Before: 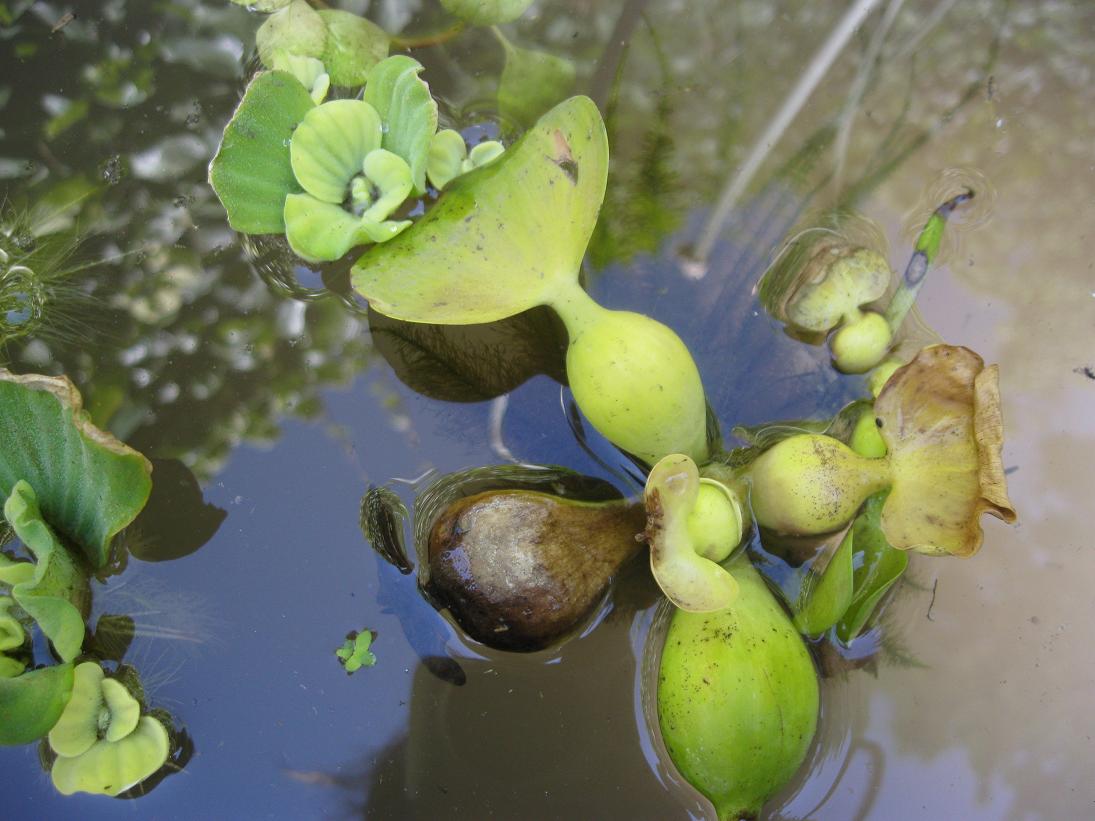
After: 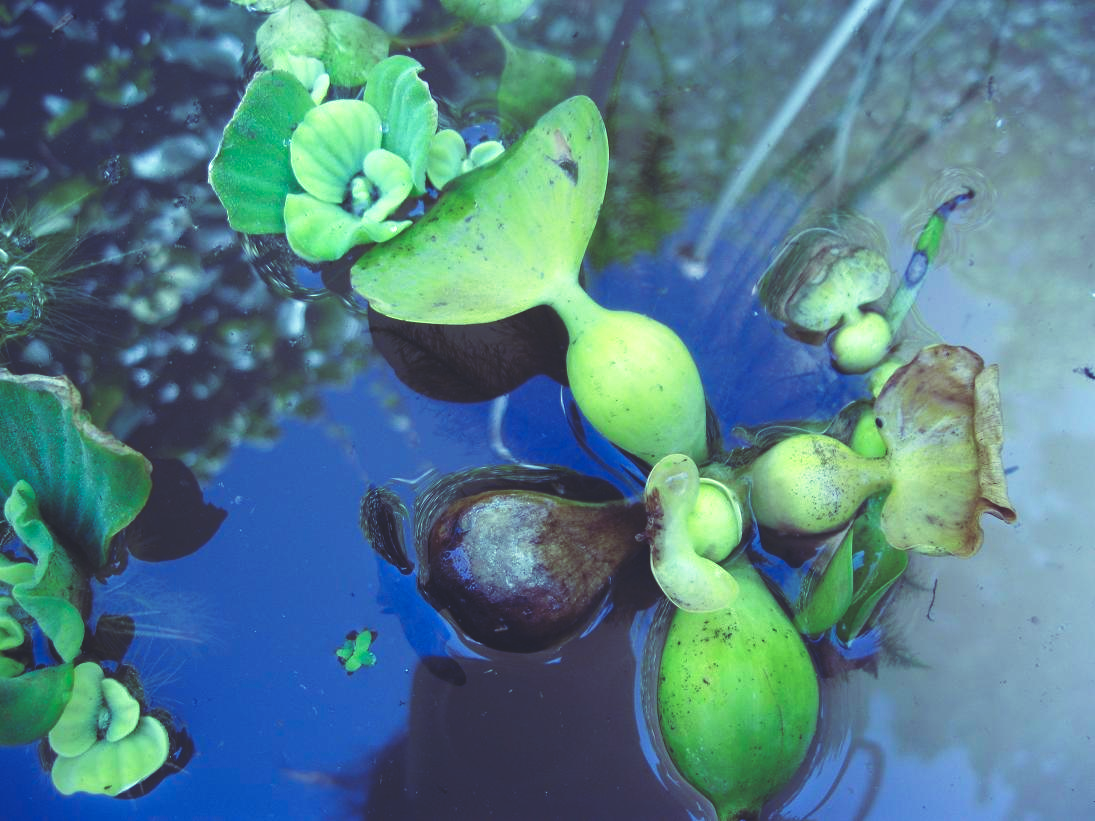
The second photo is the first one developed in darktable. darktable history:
tone curve: curves: ch0 [(0, 0) (0.003, 0.016) (0.011, 0.016) (0.025, 0.016) (0.044, 0.017) (0.069, 0.026) (0.1, 0.044) (0.136, 0.074) (0.177, 0.121) (0.224, 0.183) (0.277, 0.248) (0.335, 0.326) (0.399, 0.413) (0.468, 0.511) (0.543, 0.612) (0.623, 0.717) (0.709, 0.818) (0.801, 0.911) (0.898, 0.979) (1, 1)], preserve colors none
rgb curve: curves: ch0 [(0, 0.186) (0.314, 0.284) (0.576, 0.466) (0.805, 0.691) (0.936, 0.886)]; ch1 [(0, 0.186) (0.314, 0.284) (0.581, 0.534) (0.771, 0.746) (0.936, 0.958)]; ch2 [(0, 0.216) (0.275, 0.39) (1, 1)], mode RGB, independent channels, compensate middle gray true, preserve colors none
